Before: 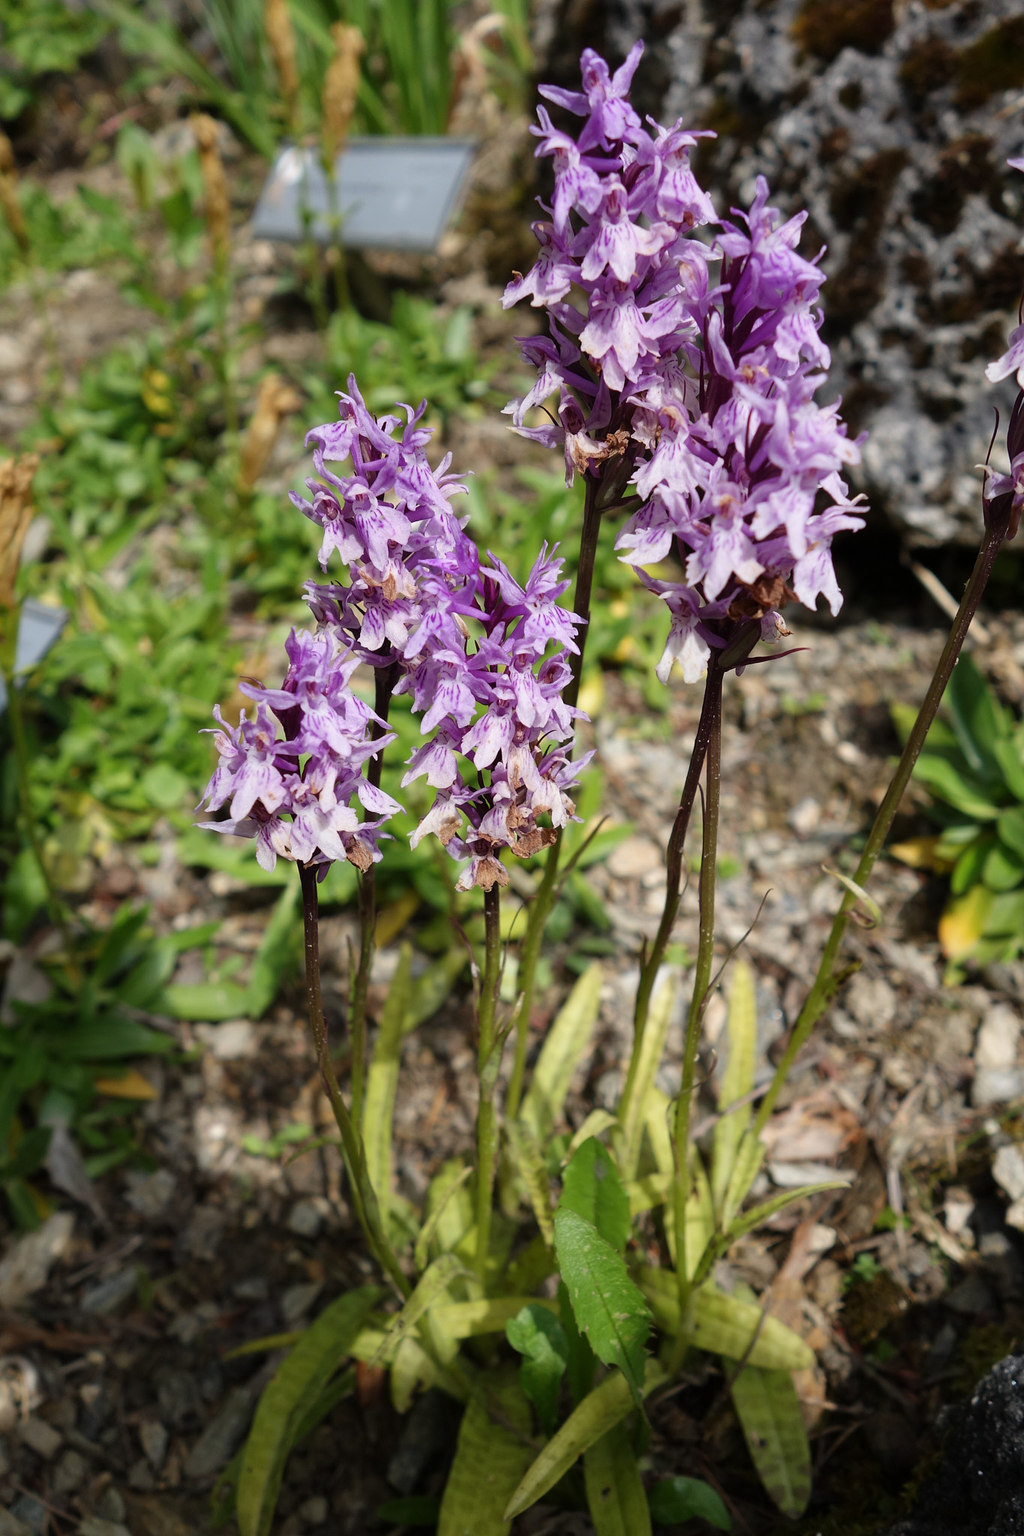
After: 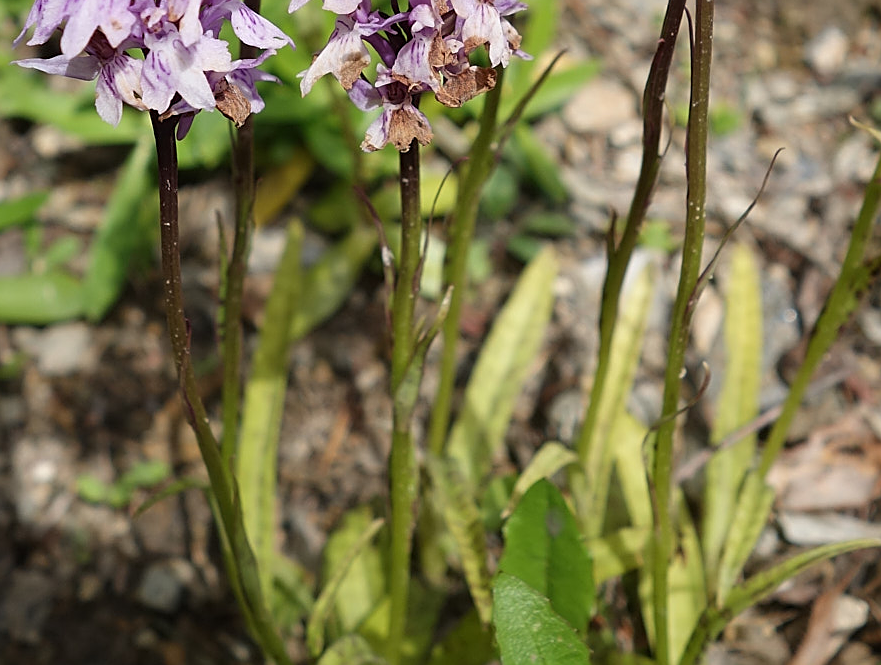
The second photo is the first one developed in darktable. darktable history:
crop: left 18.037%, top 50.682%, right 17.396%, bottom 16.799%
sharpen: amount 0.493
